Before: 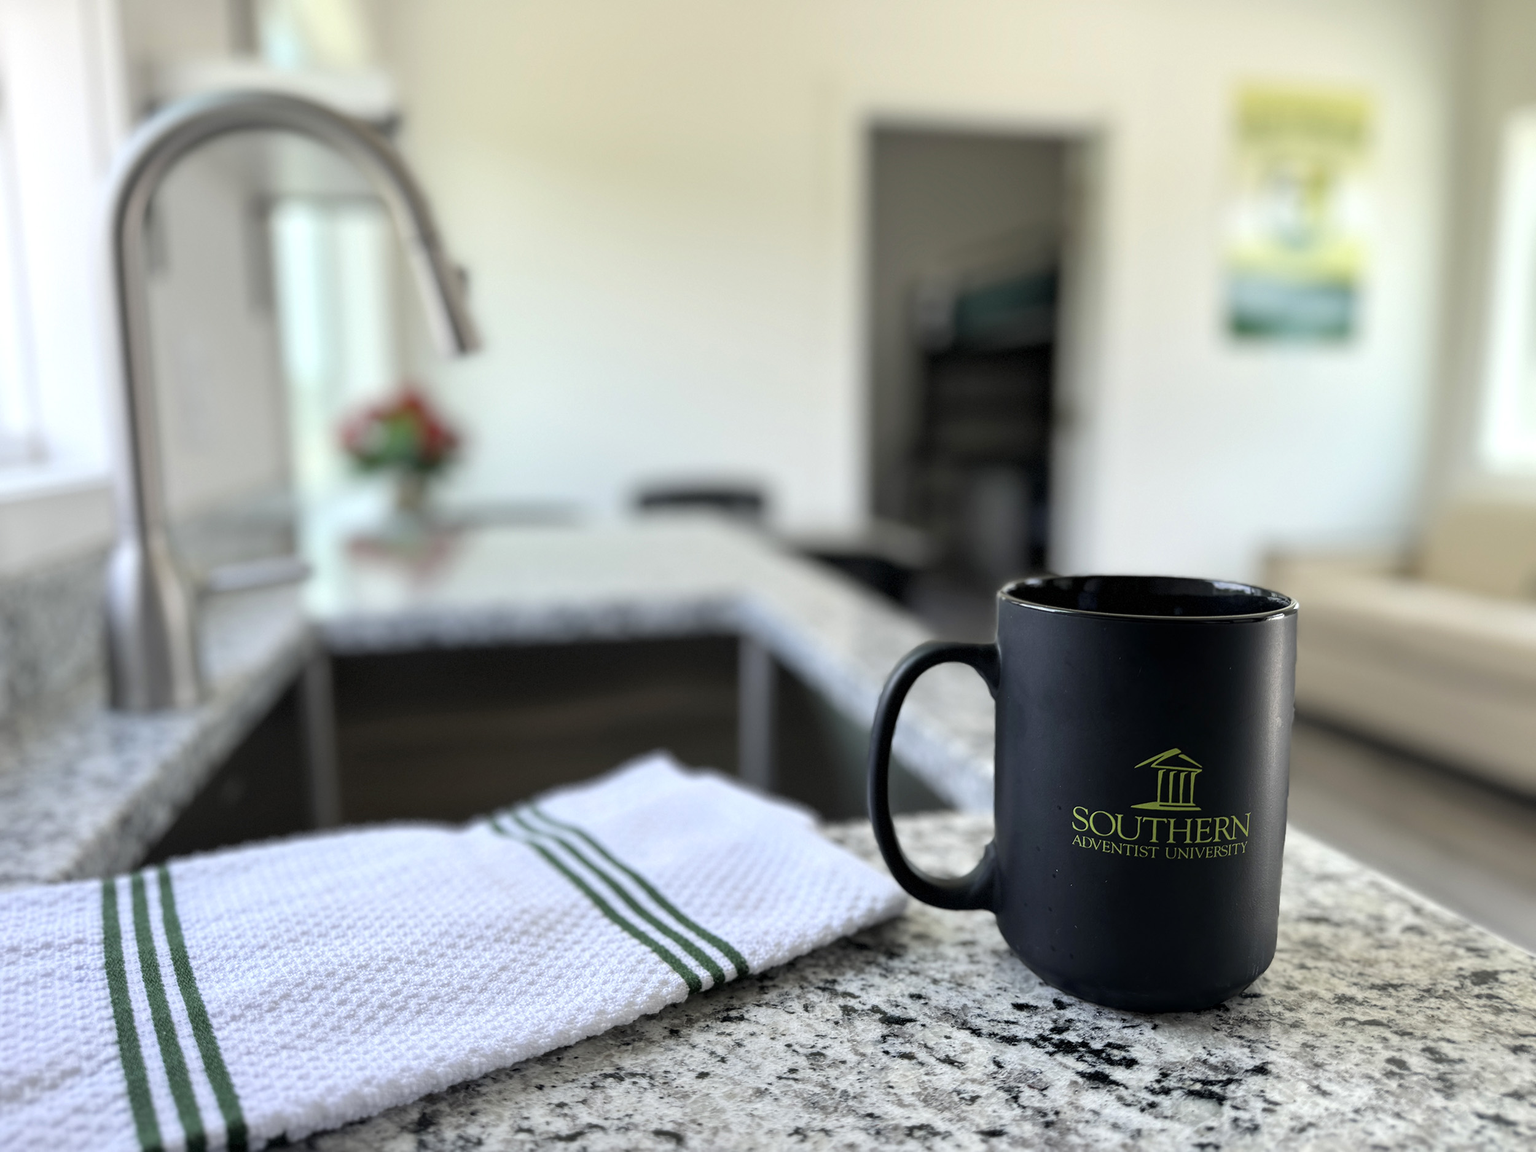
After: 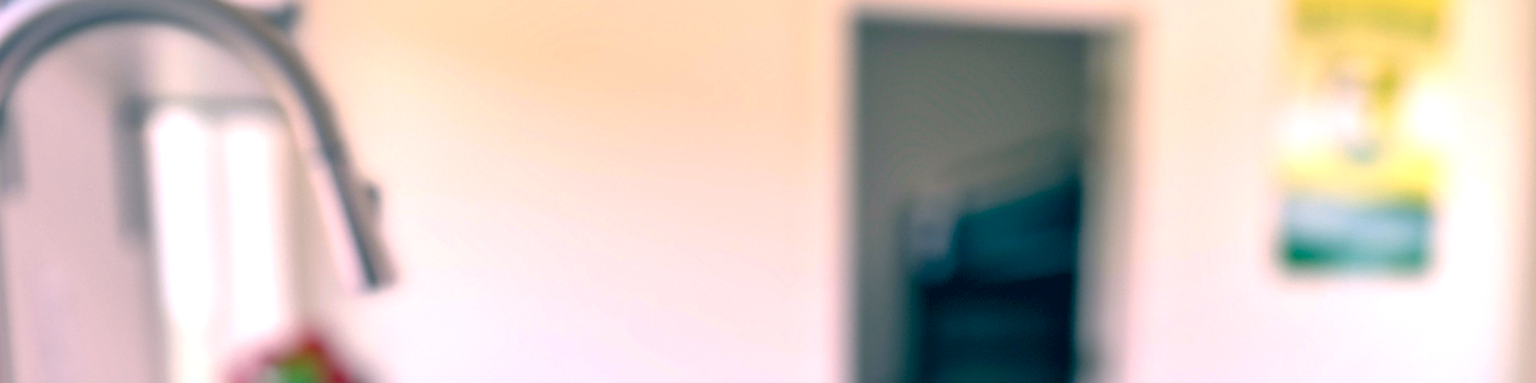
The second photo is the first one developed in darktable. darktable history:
local contrast: mode bilateral grid, contrast 21, coarseness 50, detail 132%, midtone range 0.2
exposure: black level correction 0.002, exposure 0.297 EV, compensate highlight preservation false
crop and rotate: left 9.652%, top 9.726%, right 5.971%, bottom 62.127%
color correction: highlights a* 16.27, highlights b* 0.239, shadows a* -15.23, shadows b* -13.9, saturation 1.56
